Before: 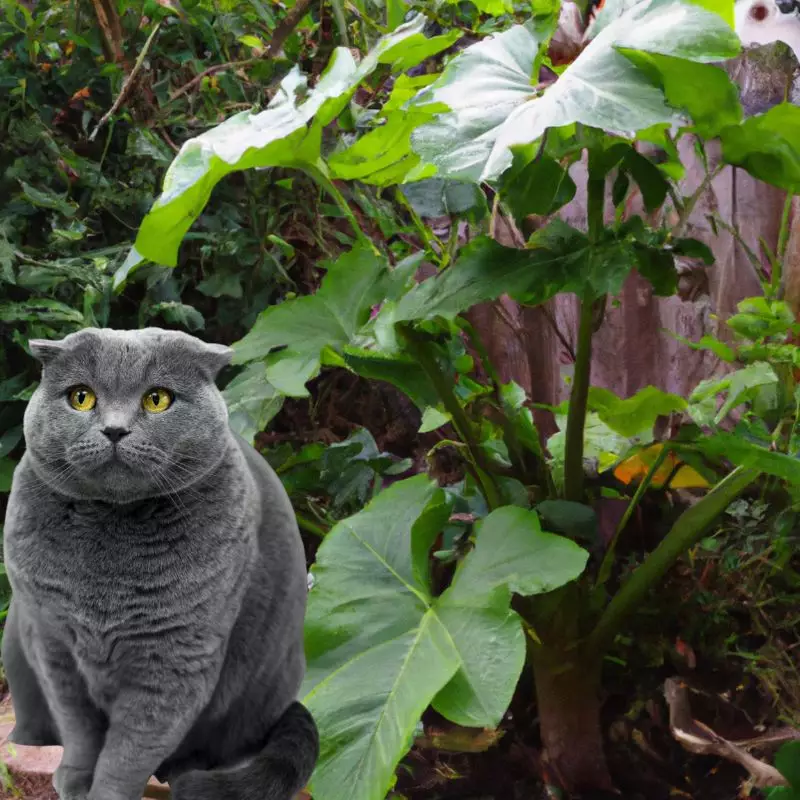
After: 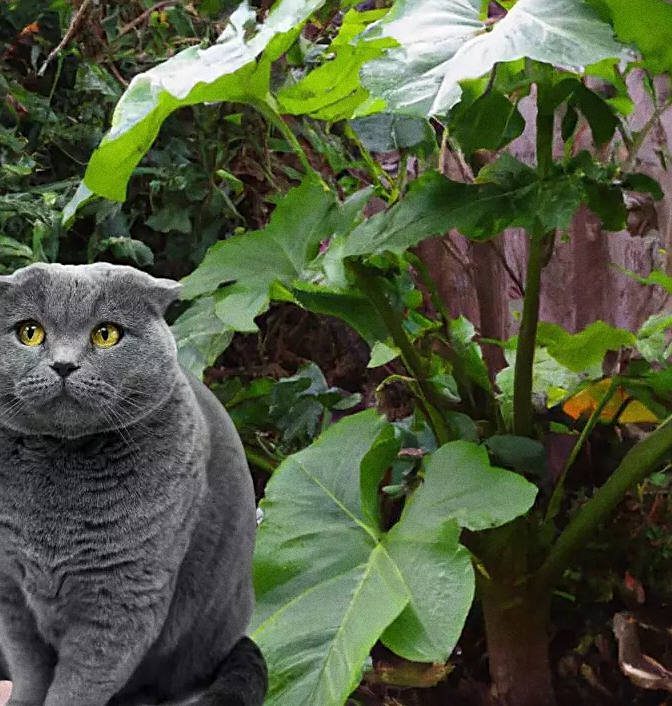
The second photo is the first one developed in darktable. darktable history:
crop: left 6.446%, top 8.188%, right 9.538%, bottom 3.548%
sharpen: on, module defaults
grain: coarseness 0.09 ISO
